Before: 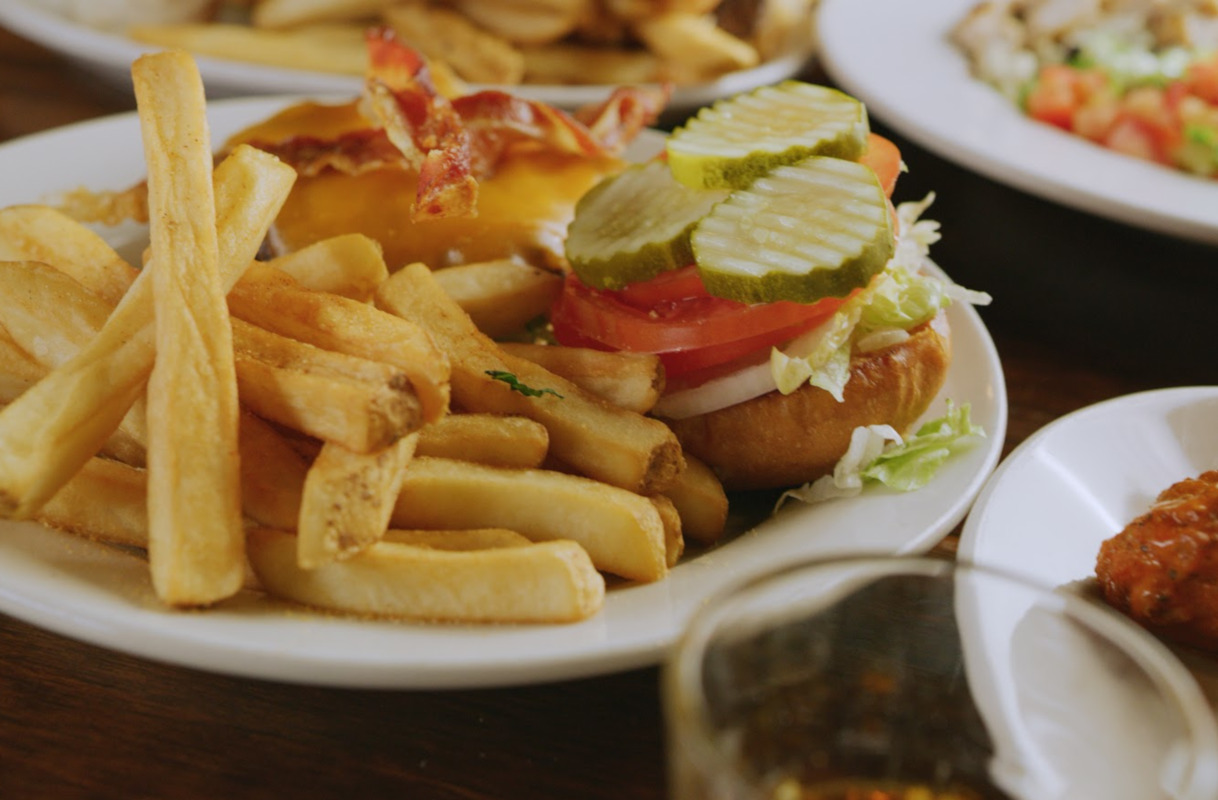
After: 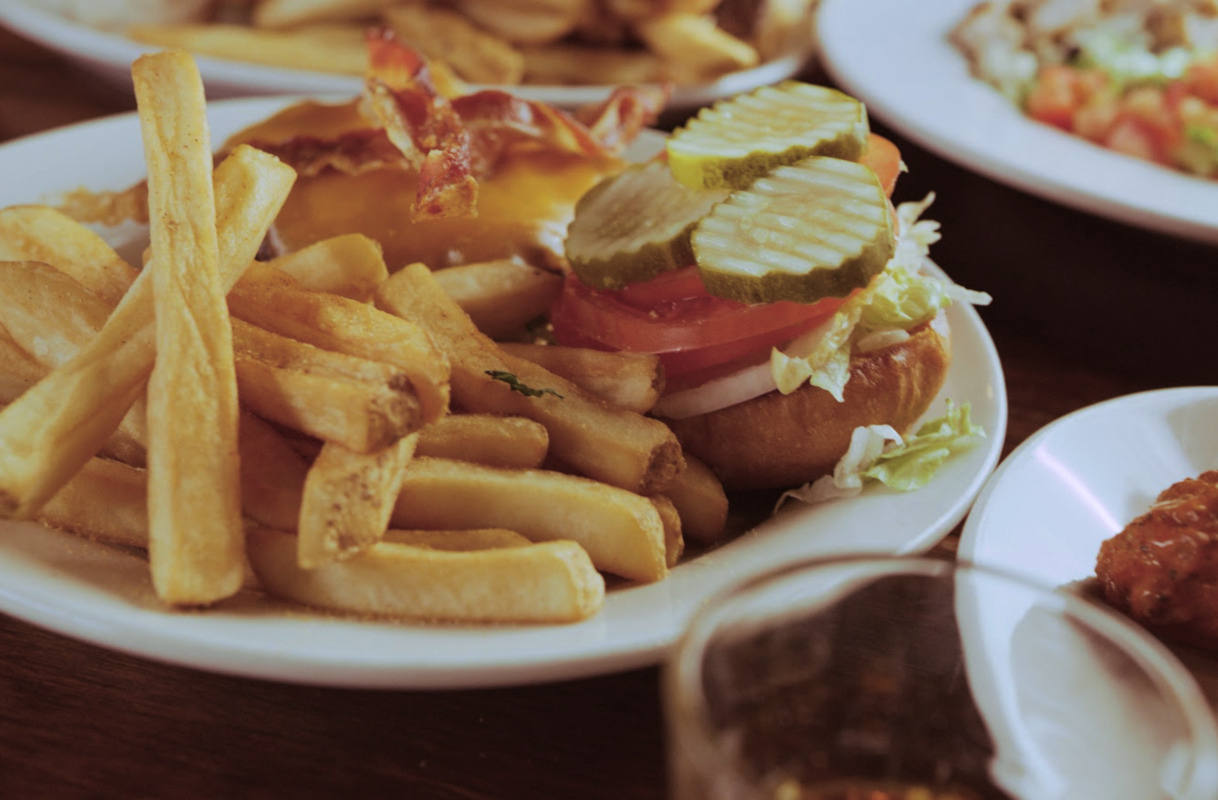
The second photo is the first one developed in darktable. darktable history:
split-toning: highlights › hue 298.8°, highlights › saturation 0.73, compress 41.76%
shadows and highlights: shadows 12, white point adjustment 1.2, soften with gaussian
white balance: red 0.925, blue 1.046
